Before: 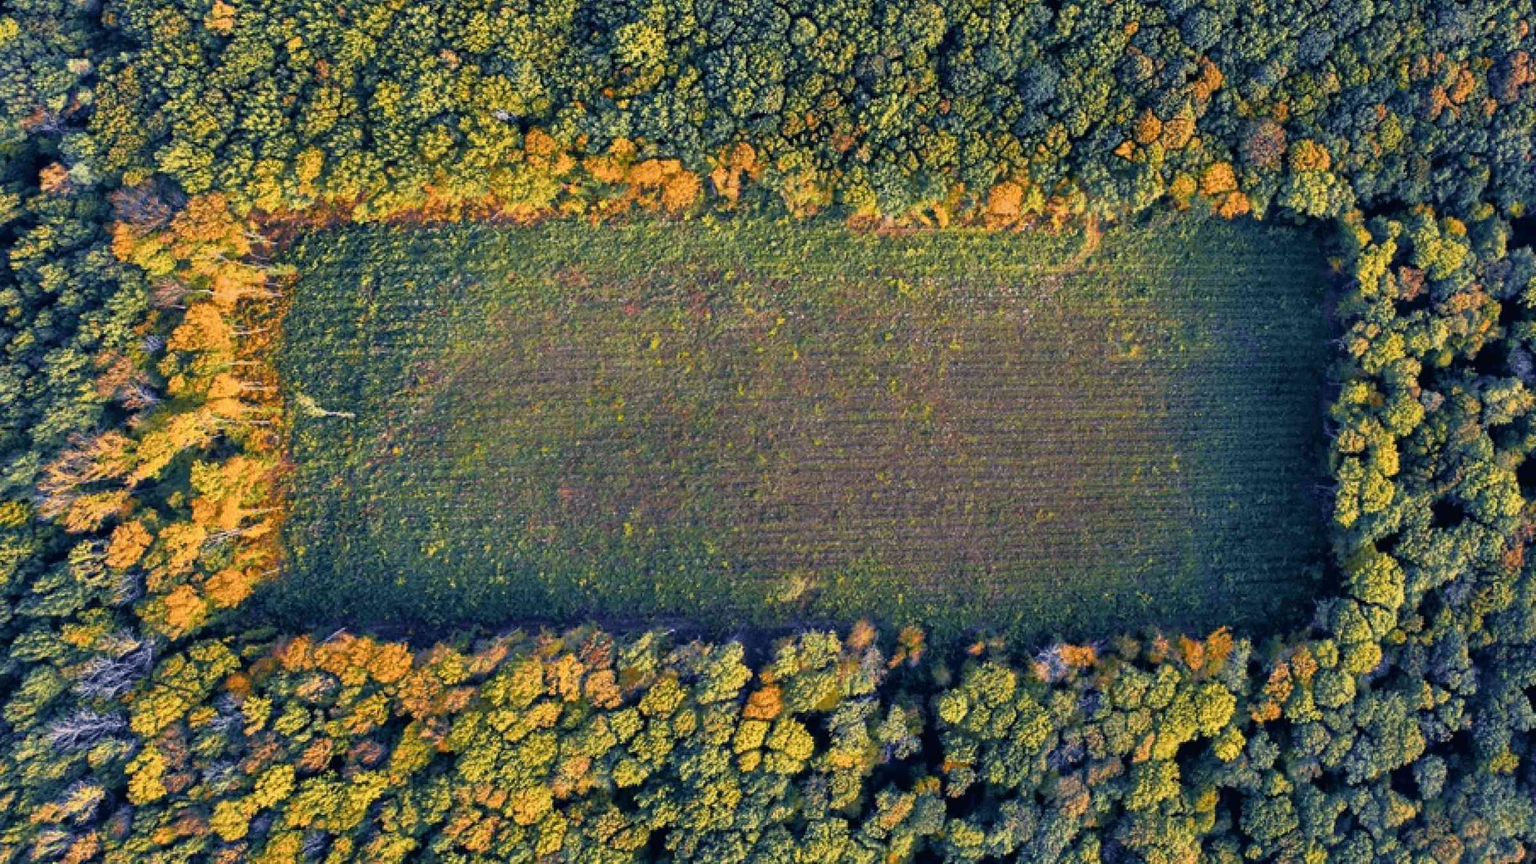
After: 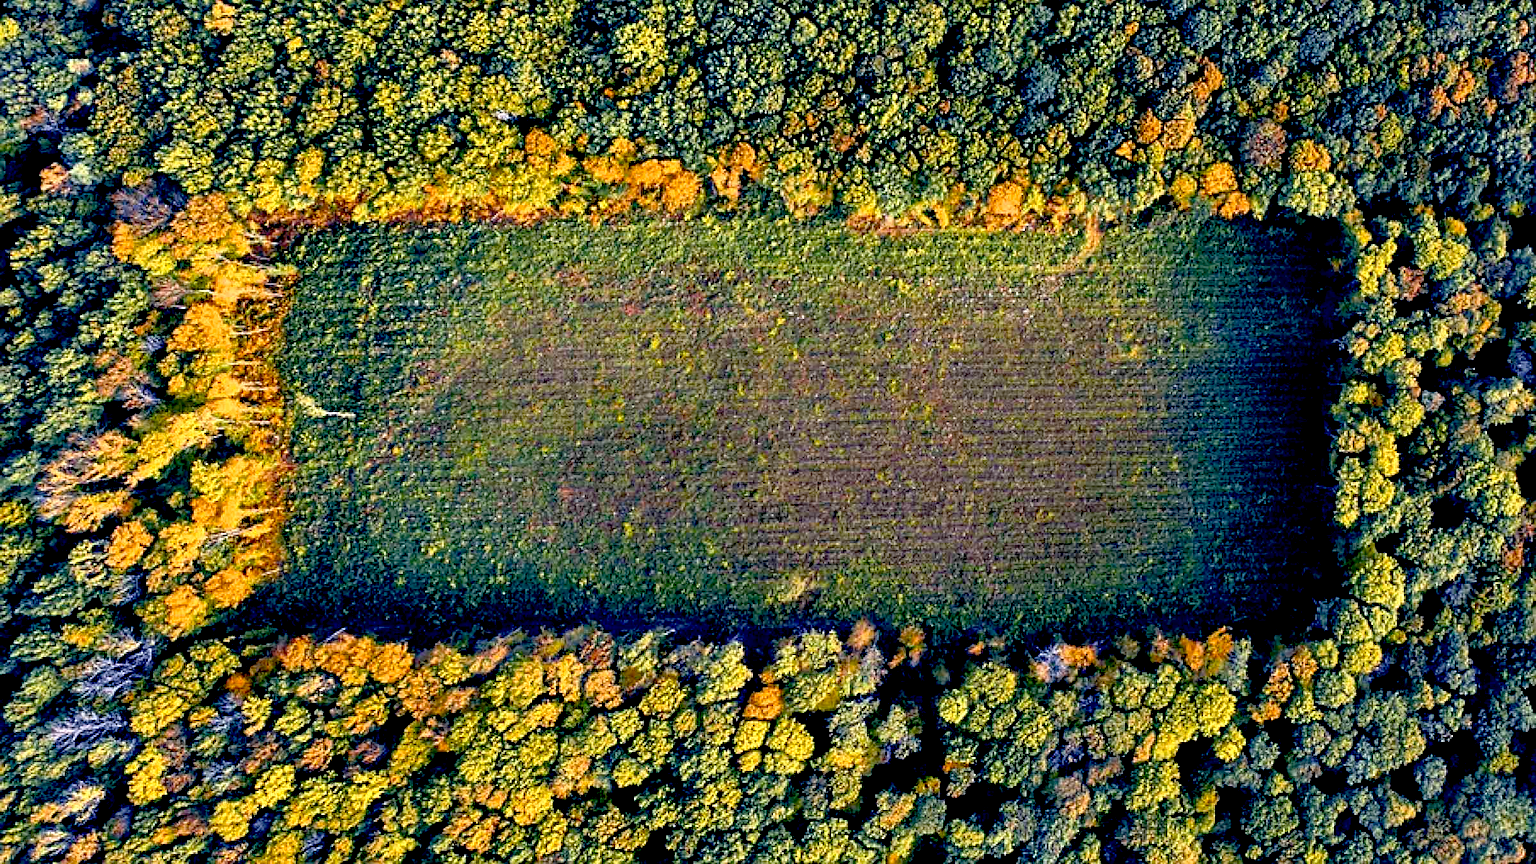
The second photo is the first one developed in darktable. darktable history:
sharpen: on, module defaults
exposure: black level correction 0.04, exposure 0.5 EV, compensate highlight preservation false
